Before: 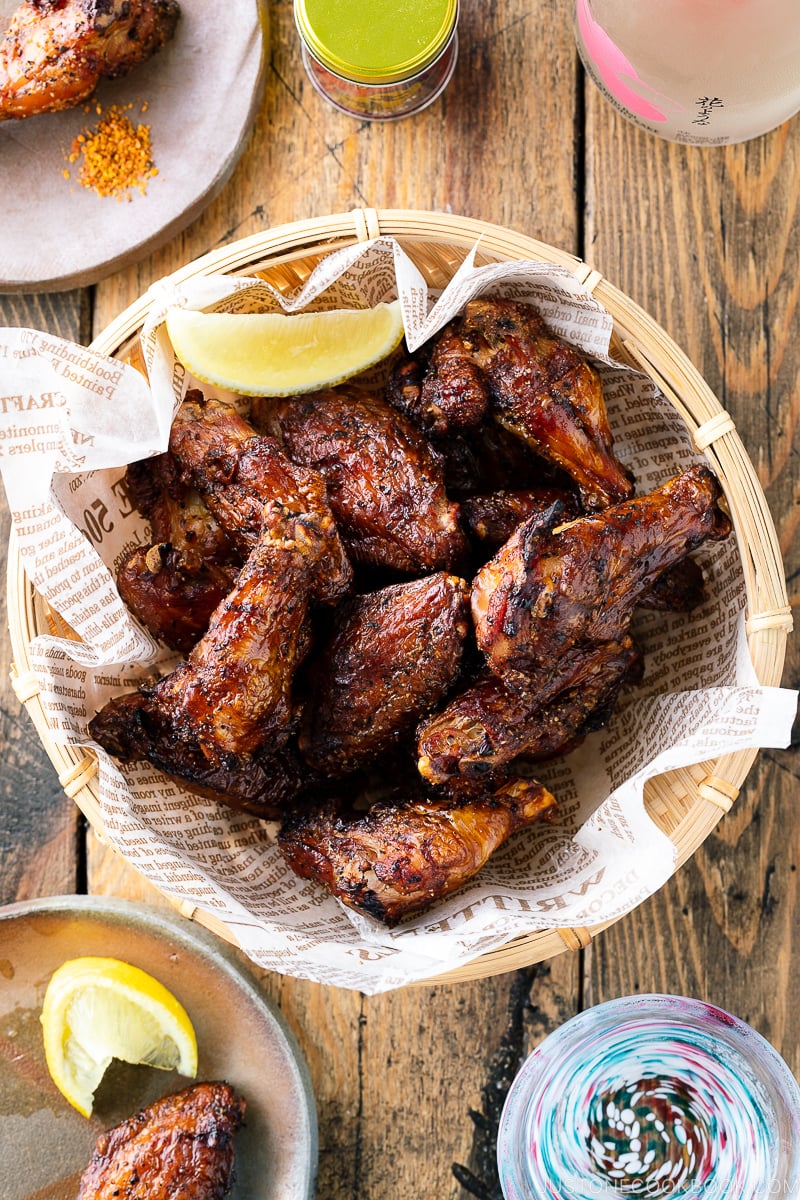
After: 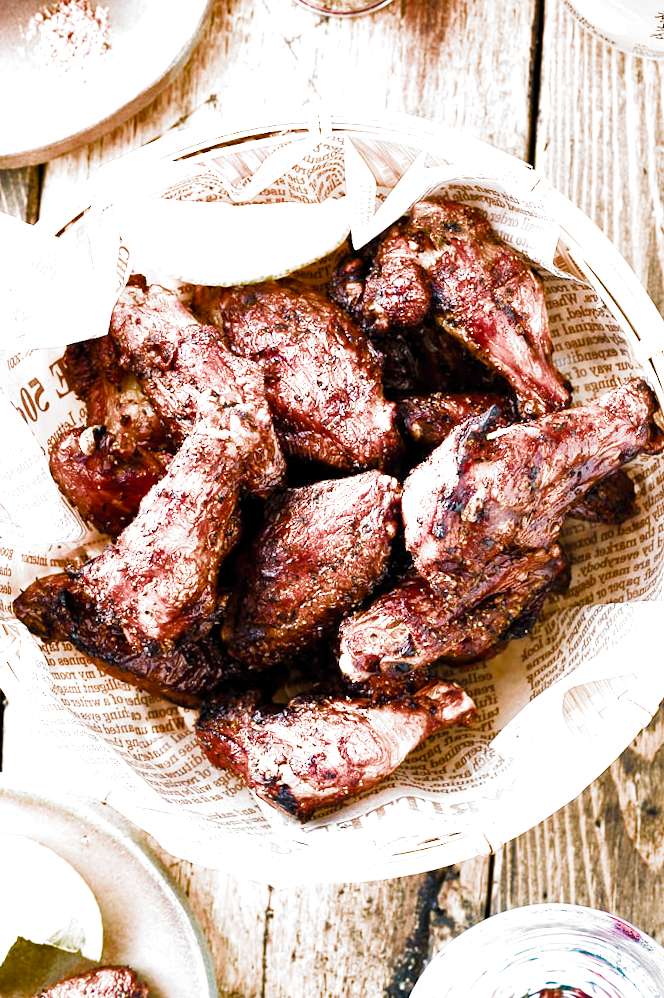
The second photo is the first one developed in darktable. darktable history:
crop and rotate: angle -3.3°, left 5.164%, top 5.213%, right 4.76%, bottom 4.503%
filmic rgb: black relative exposure -11.36 EV, white relative exposure 3.23 EV, threshold 2.97 EV, hardness 6.83, color science v5 (2021), contrast in shadows safe, contrast in highlights safe, enable highlight reconstruction true
exposure: black level correction 0.001, exposure 1.725 EV, compensate exposure bias true, compensate highlight preservation false
color balance rgb: linear chroma grading › global chroma 14.89%, perceptual saturation grading › global saturation 25.904%, global vibrance 9.197%
shadows and highlights: shadows 37.85, highlights -27.83, soften with gaussian
